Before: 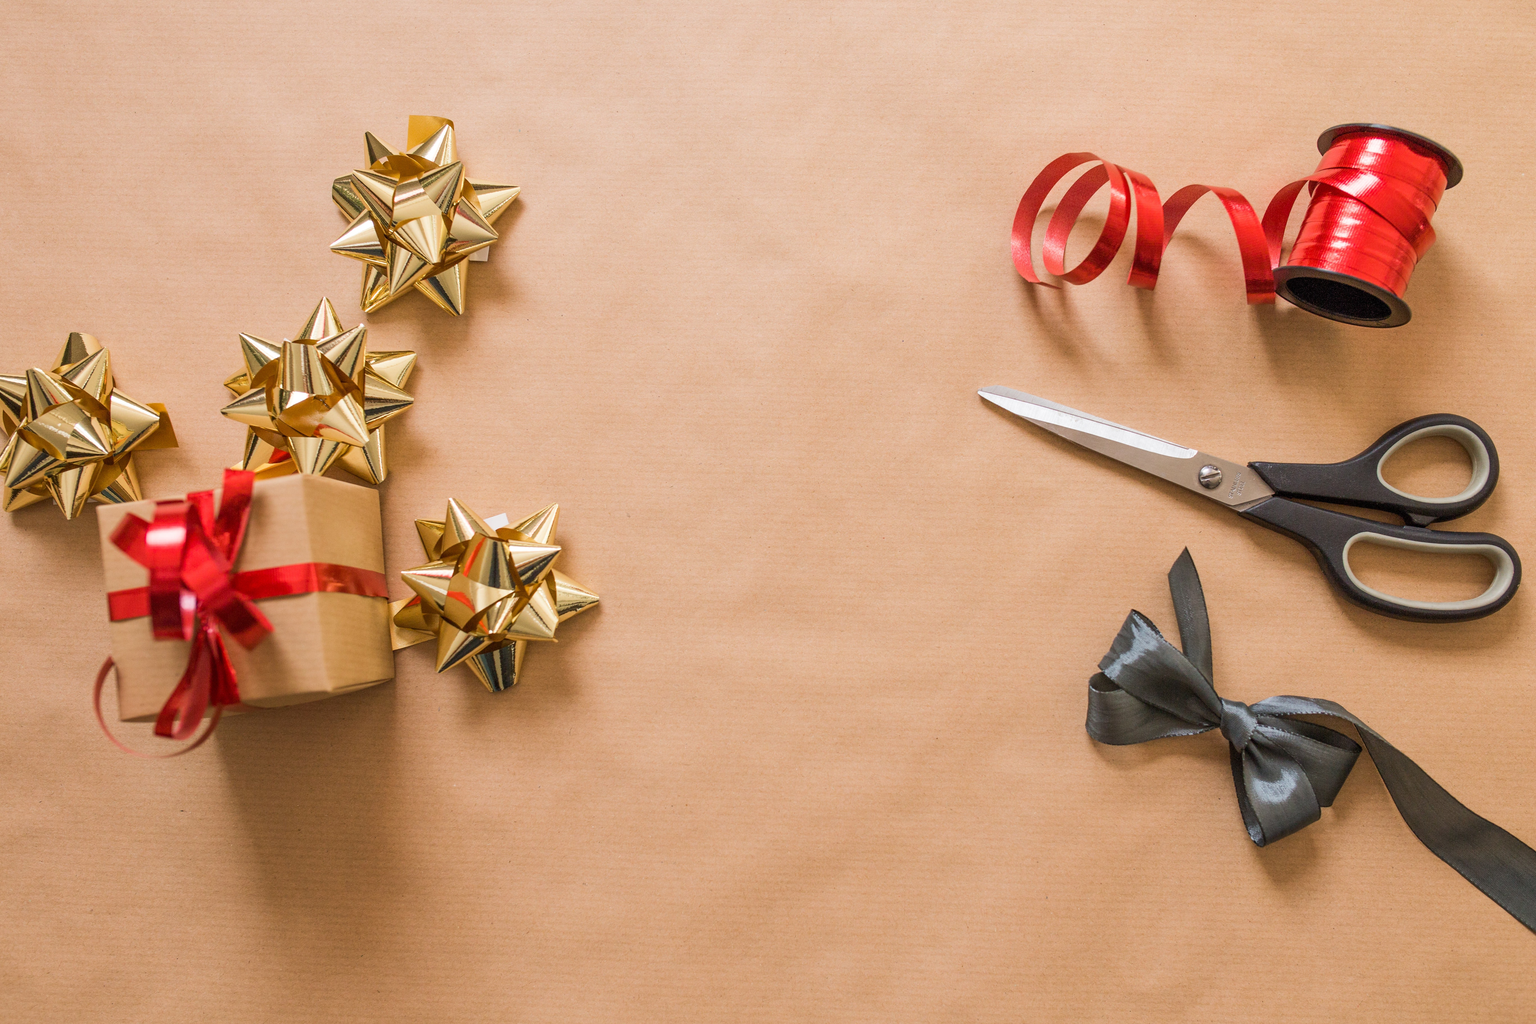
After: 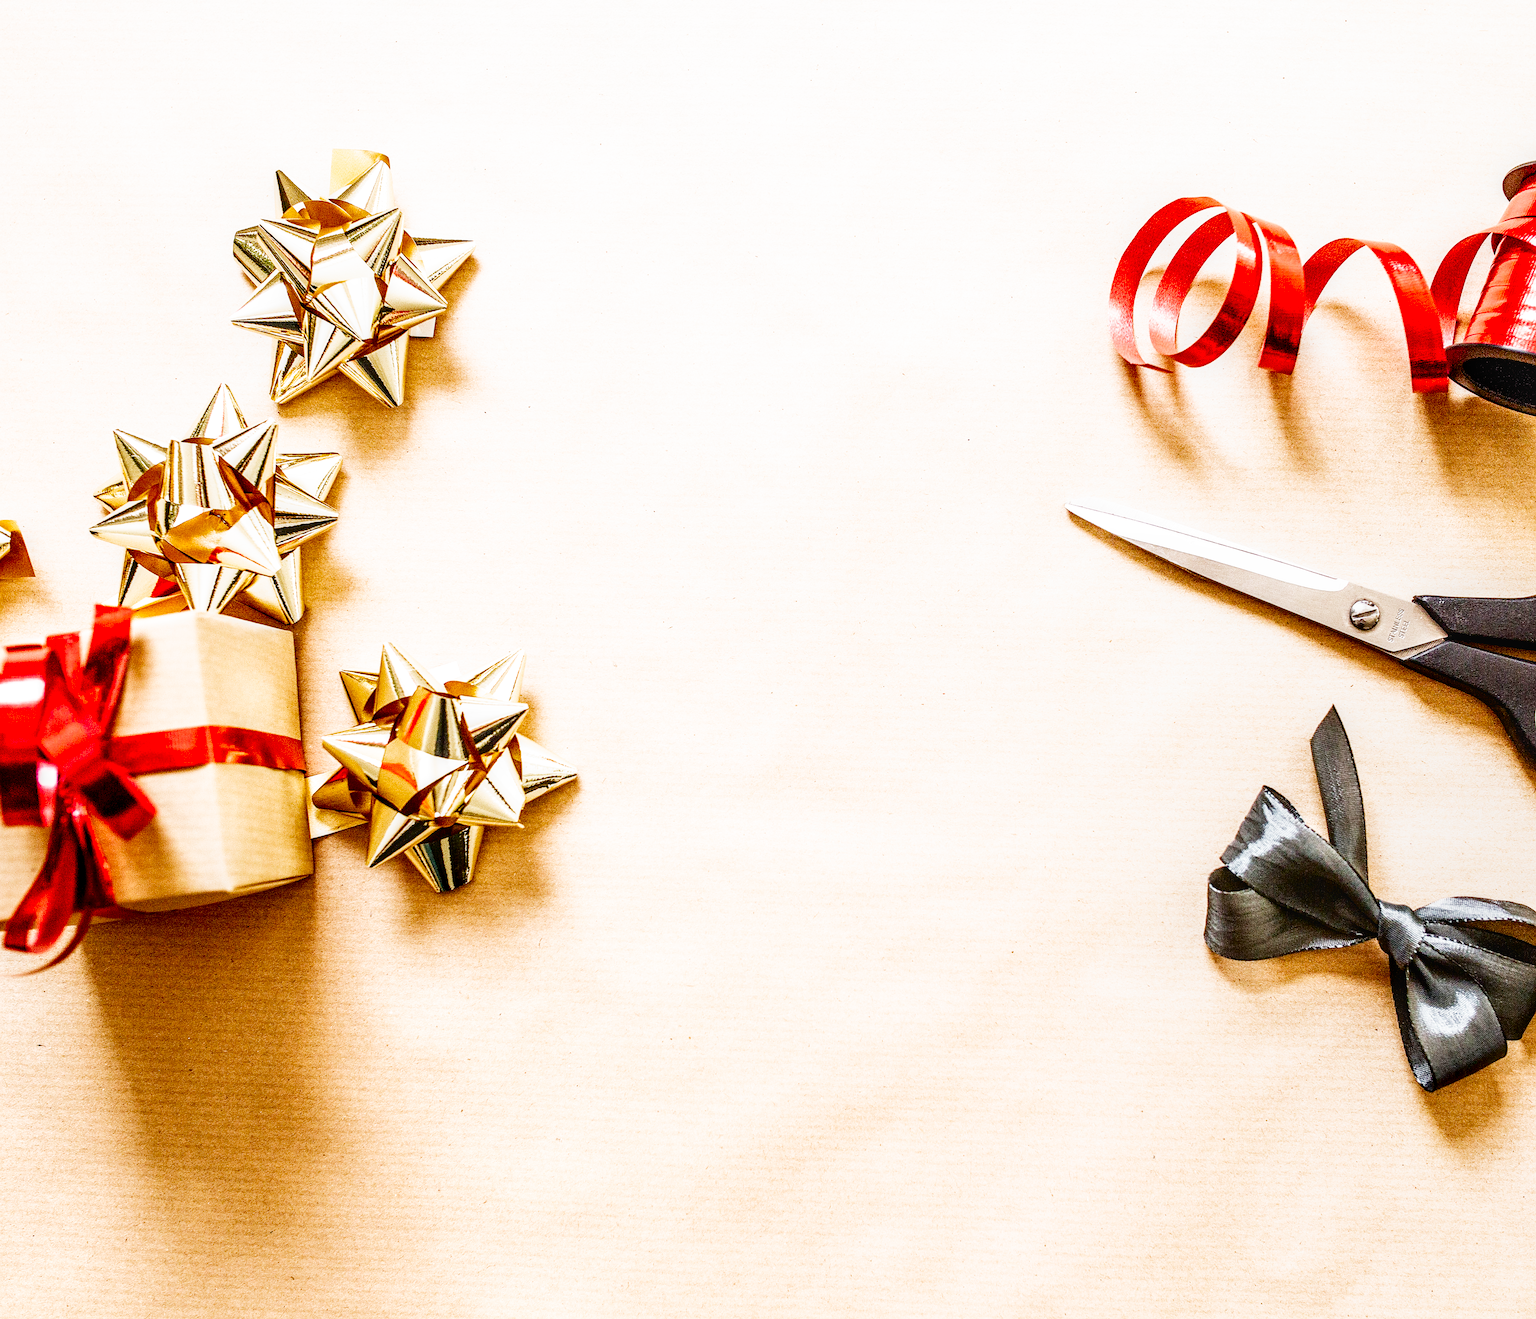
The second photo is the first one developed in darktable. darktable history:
tone curve: curves: ch0 [(0, 0) (0.003, 0.001) (0.011, 0.005) (0.025, 0.011) (0.044, 0.02) (0.069, 0.031) (0.1, 0.045) (0.136, 0.077) (0.177, 0.124) (0.224, 0.181) (0.277, 0.245) (0.335, 0.316) (0.399, 0.393) (0.468, 0.477) (0.543, 0.568) (0.623, 0.666) (0.709, 0.771) (0.801, 0.871) (0.898, 0.965) (1, 1)], color space Lab, independent channels, preserve colors none
sharpen: on, module defaults
exposure: black level correction 0, exposure 1 EV, compensate exposure bias true, compensate highlight preservation false
contrast brightness saturation: contrast 0.121, brightness -0.118, saturation 0.204
local contrast: detail 130%
crop: left 9.882%, right 12.516%
filmic rgb: black relative exposure -3.99 EV, white relative exposure 2.98 EV, hardness 3, contrast 1.515, preserve chrominance no, color science v5 (2021), contrast in shadows safe, contrast in highlights safe
